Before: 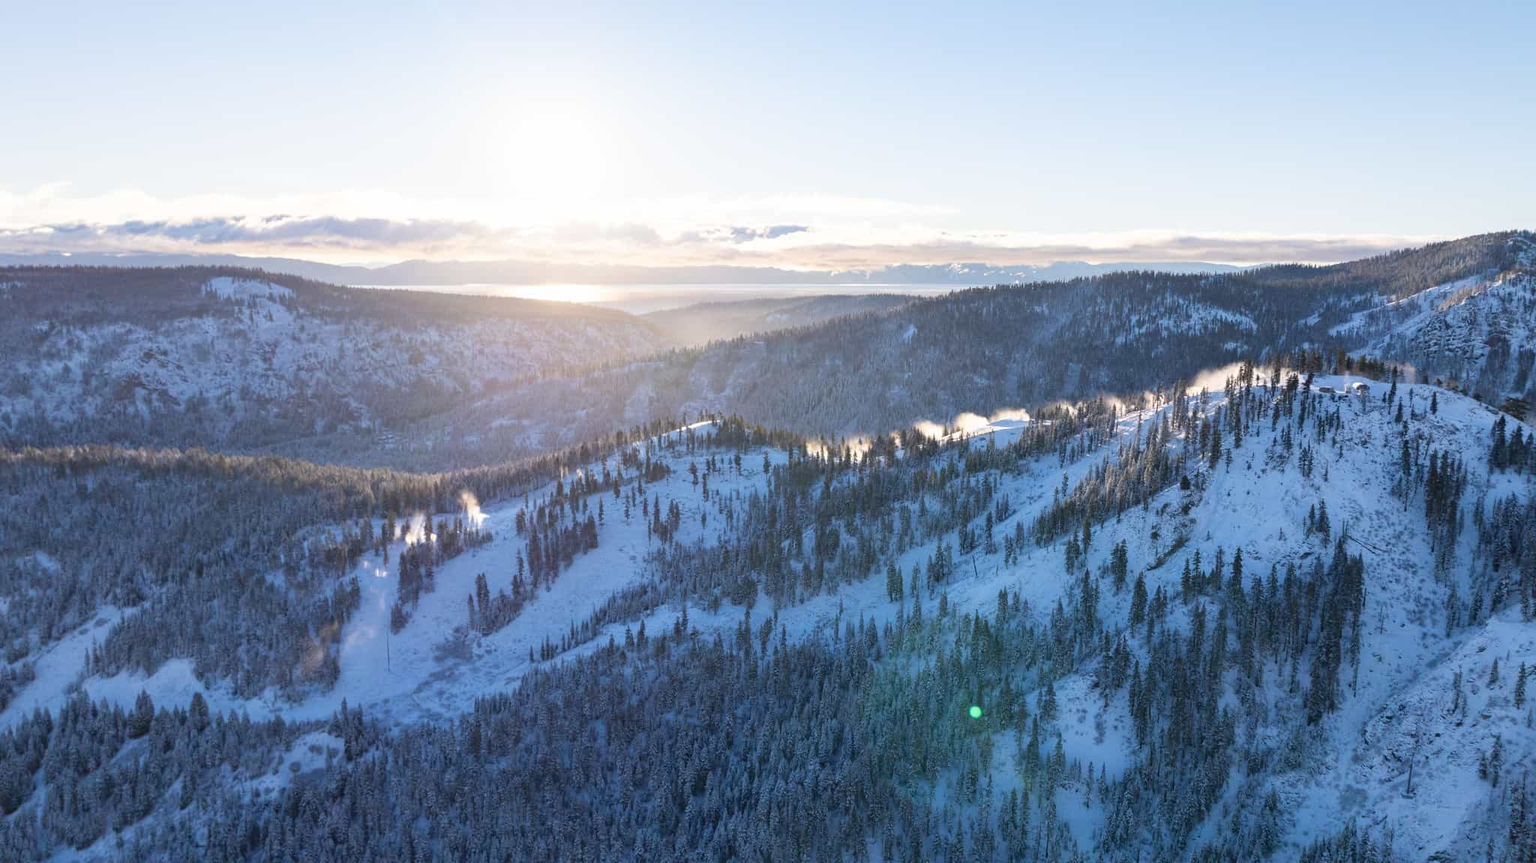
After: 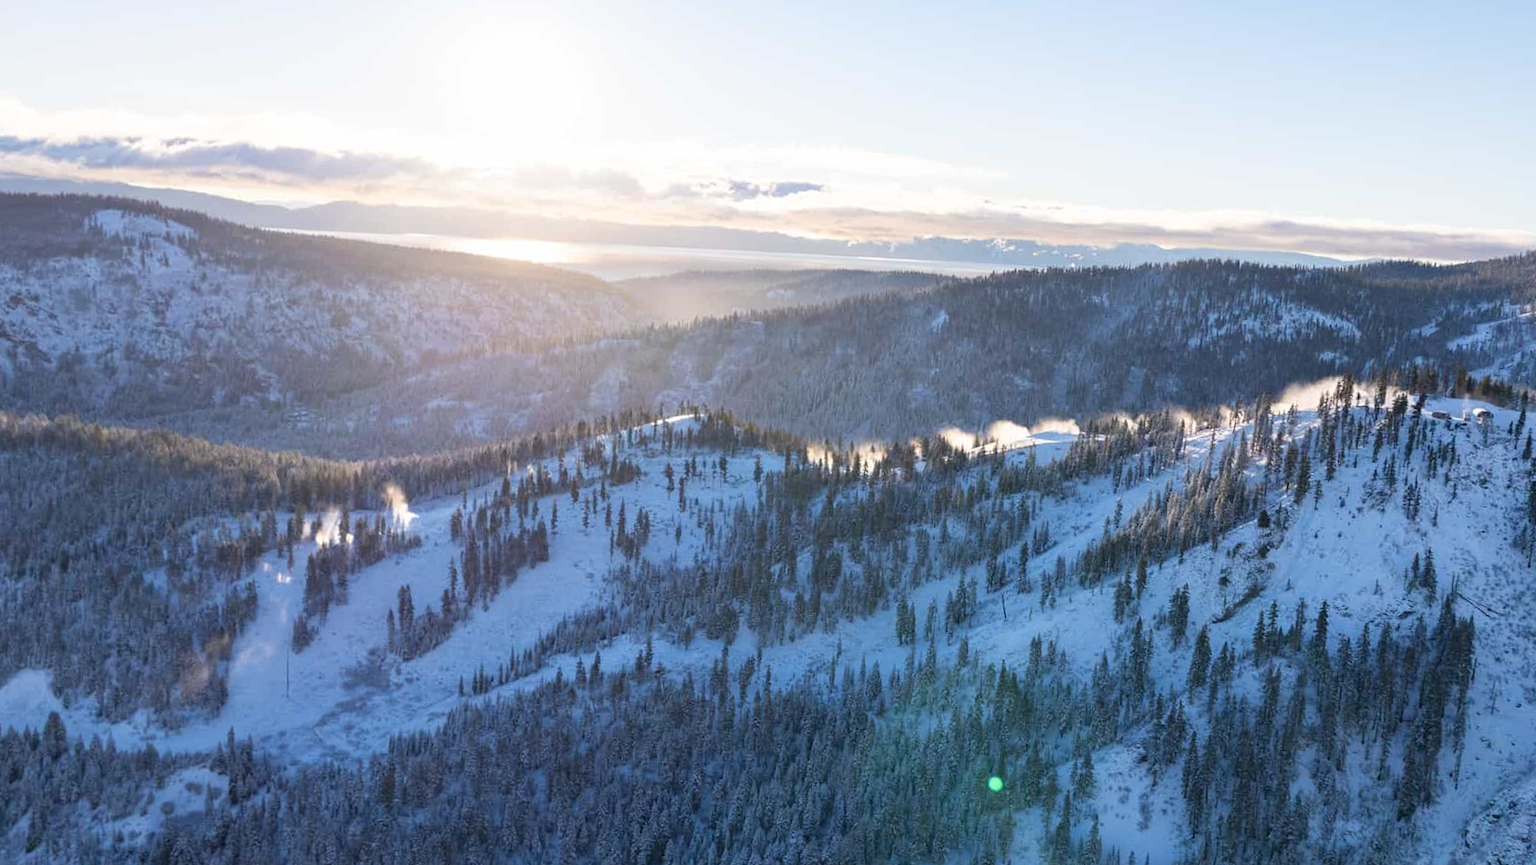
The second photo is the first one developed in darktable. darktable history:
crop and rotate: angle -2.95°, left 5.442%, top 5.199%, right 4.665%, bottom 4.657%
